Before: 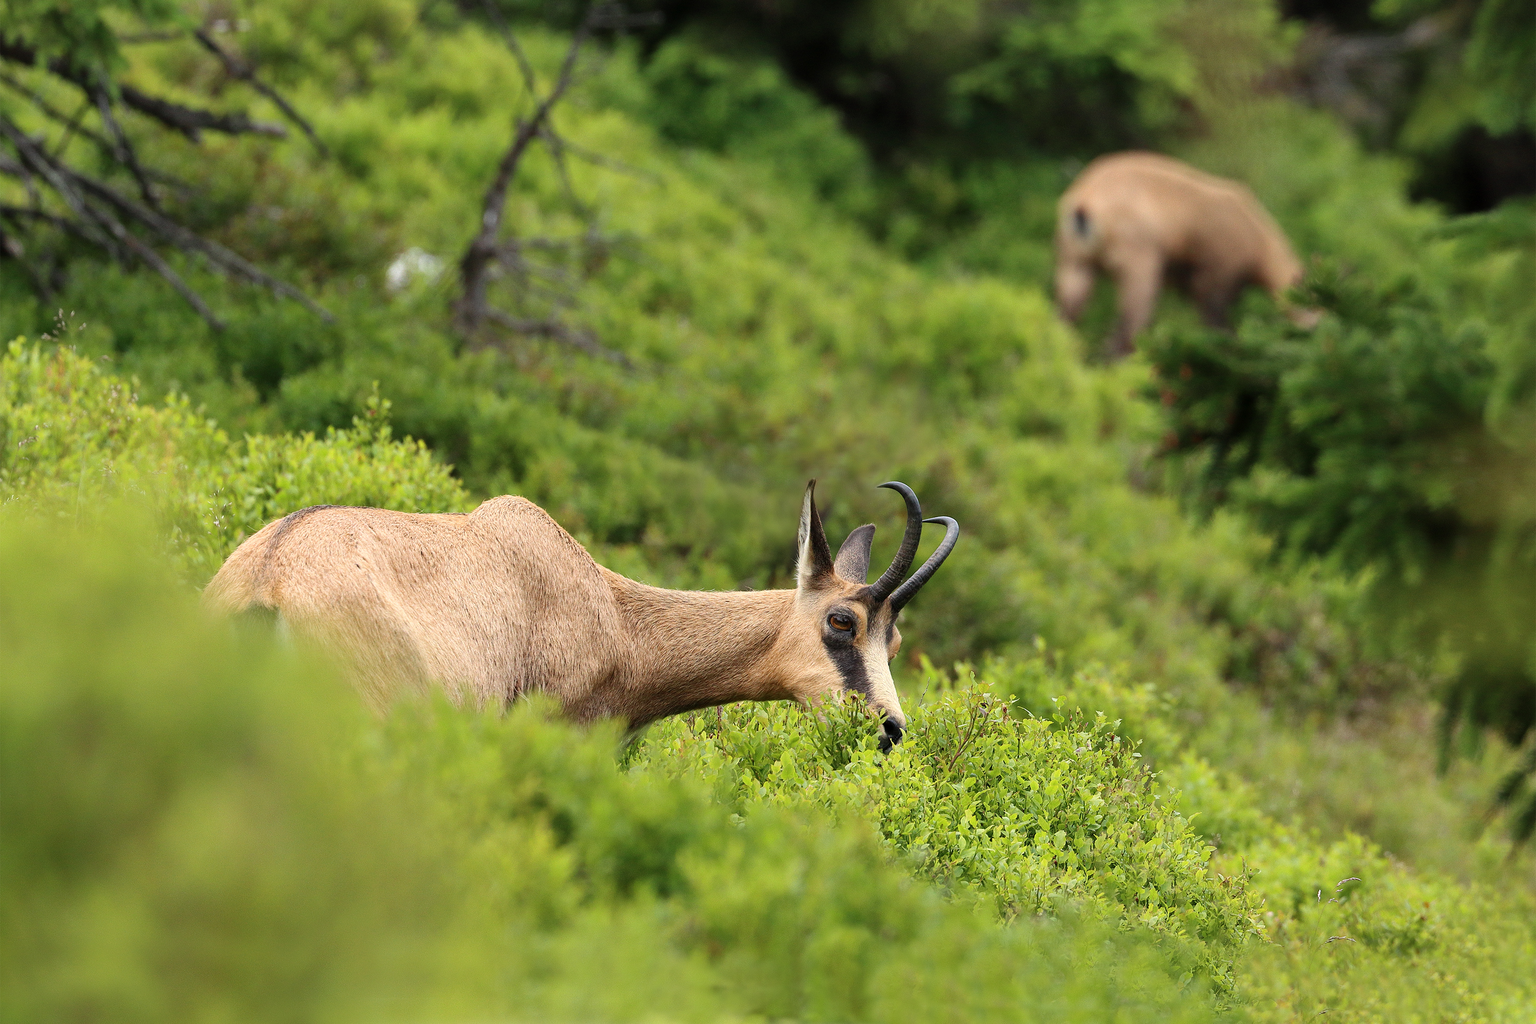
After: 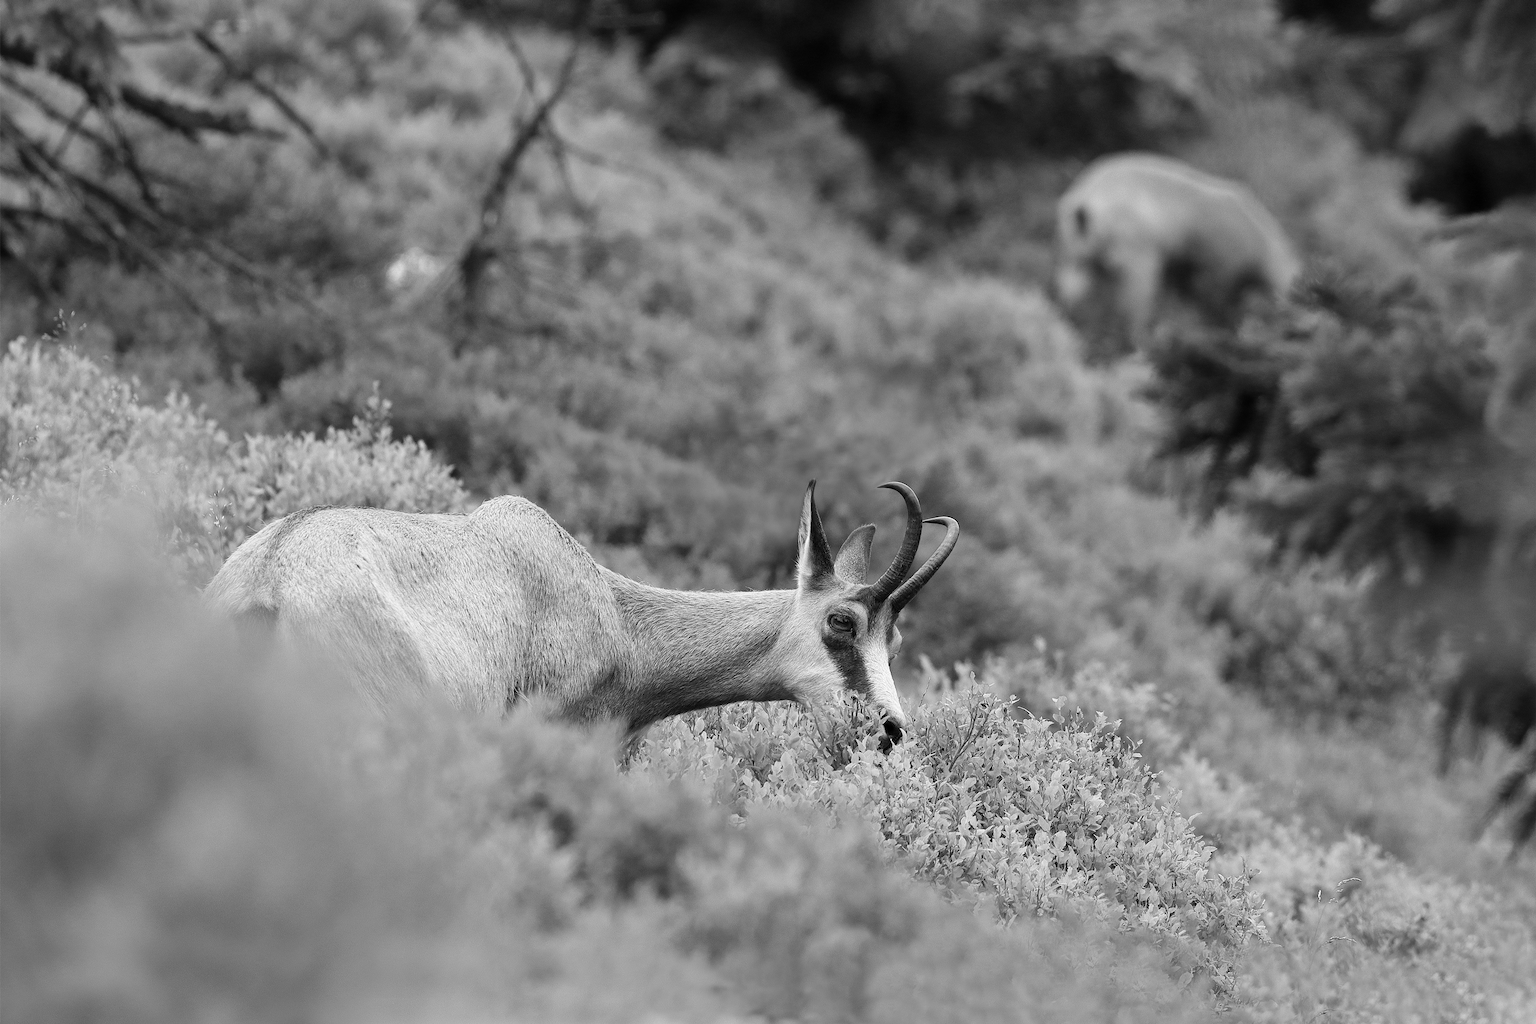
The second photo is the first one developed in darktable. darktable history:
monochrome: on, module defaults
exposure: compensate highlight preservation false
